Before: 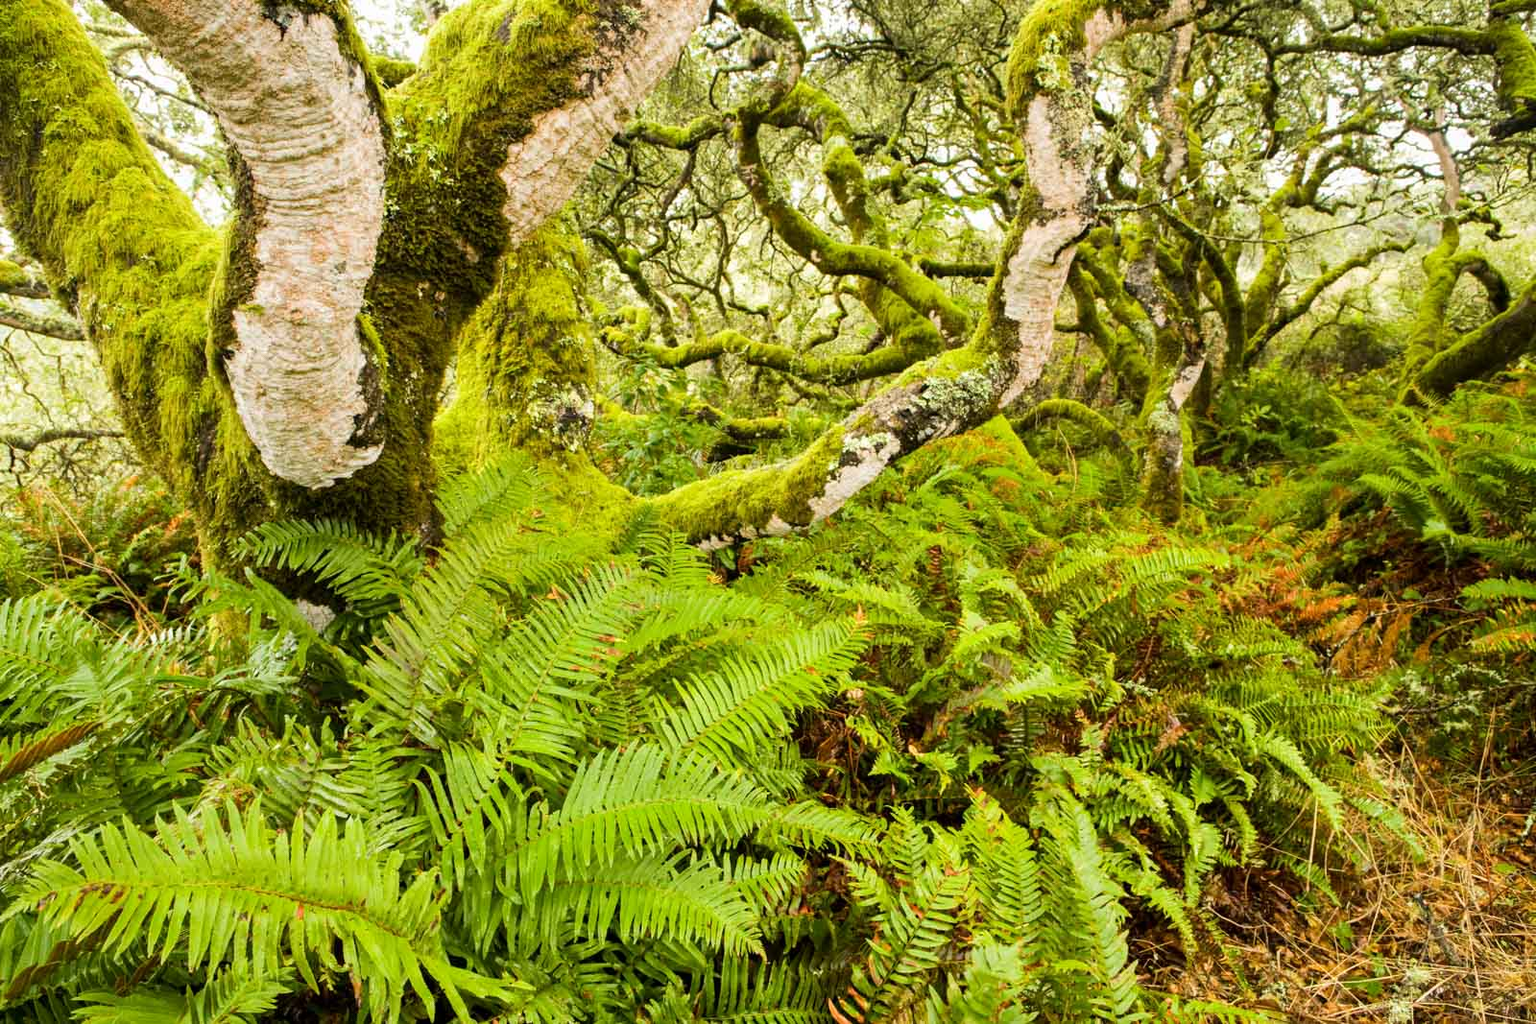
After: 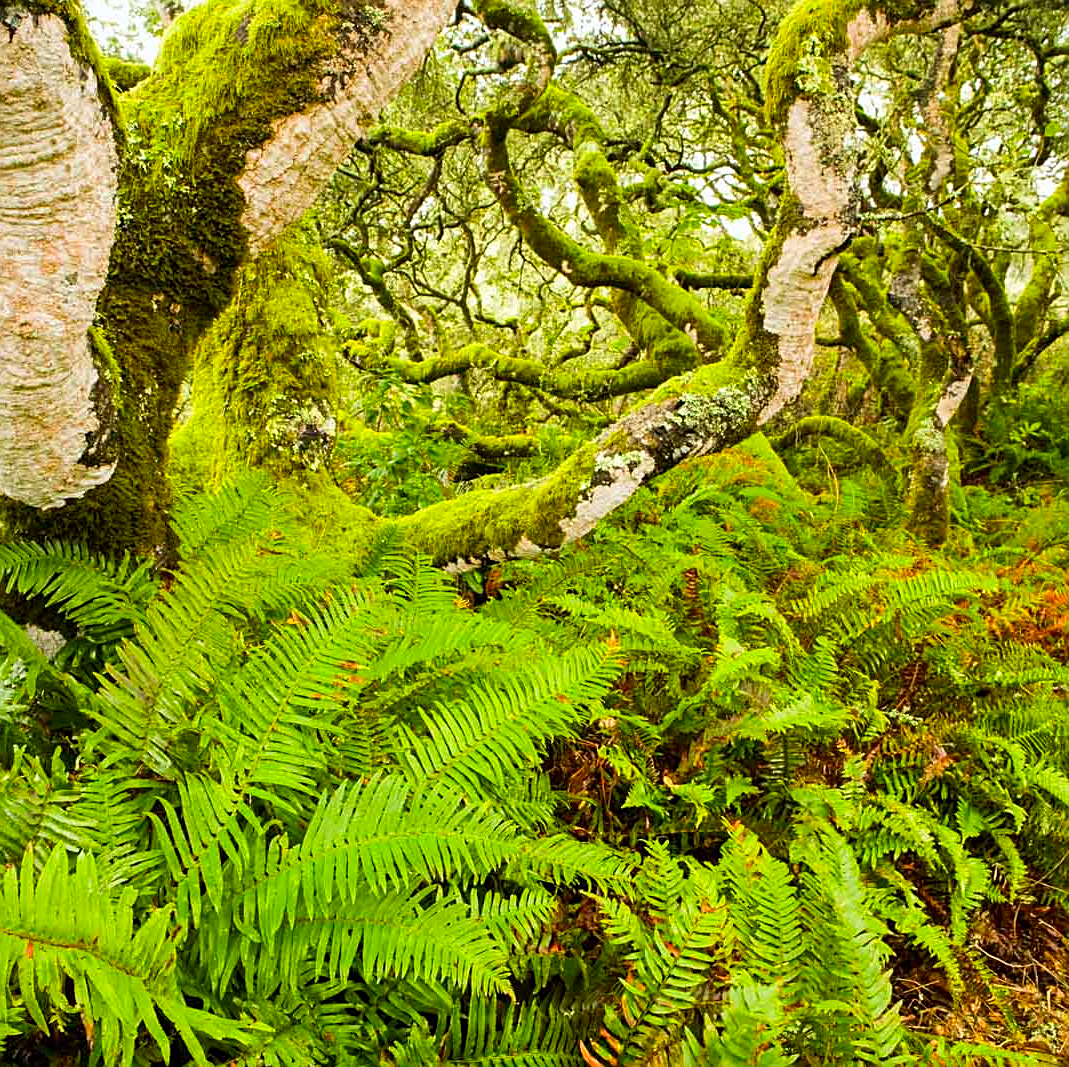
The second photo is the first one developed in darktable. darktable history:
crop and rotate: left 17.732%, right 15.423%
white balance: red 0.986, blue 1.01
color correction: saturation 1.34
sharpen: on, module defaults
